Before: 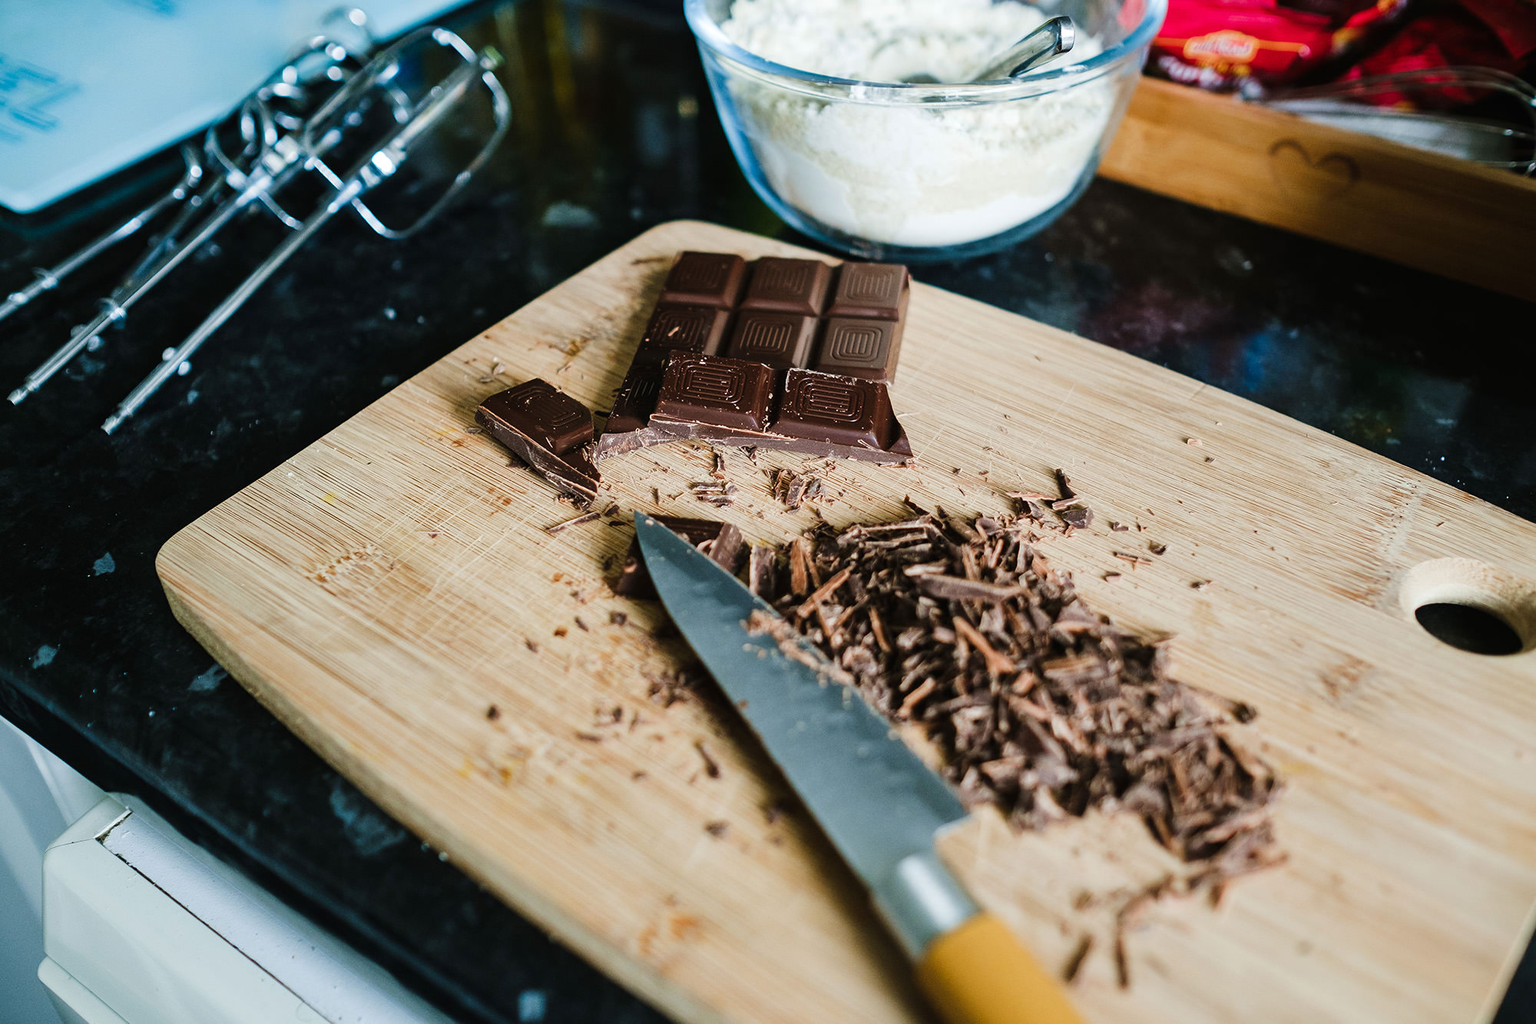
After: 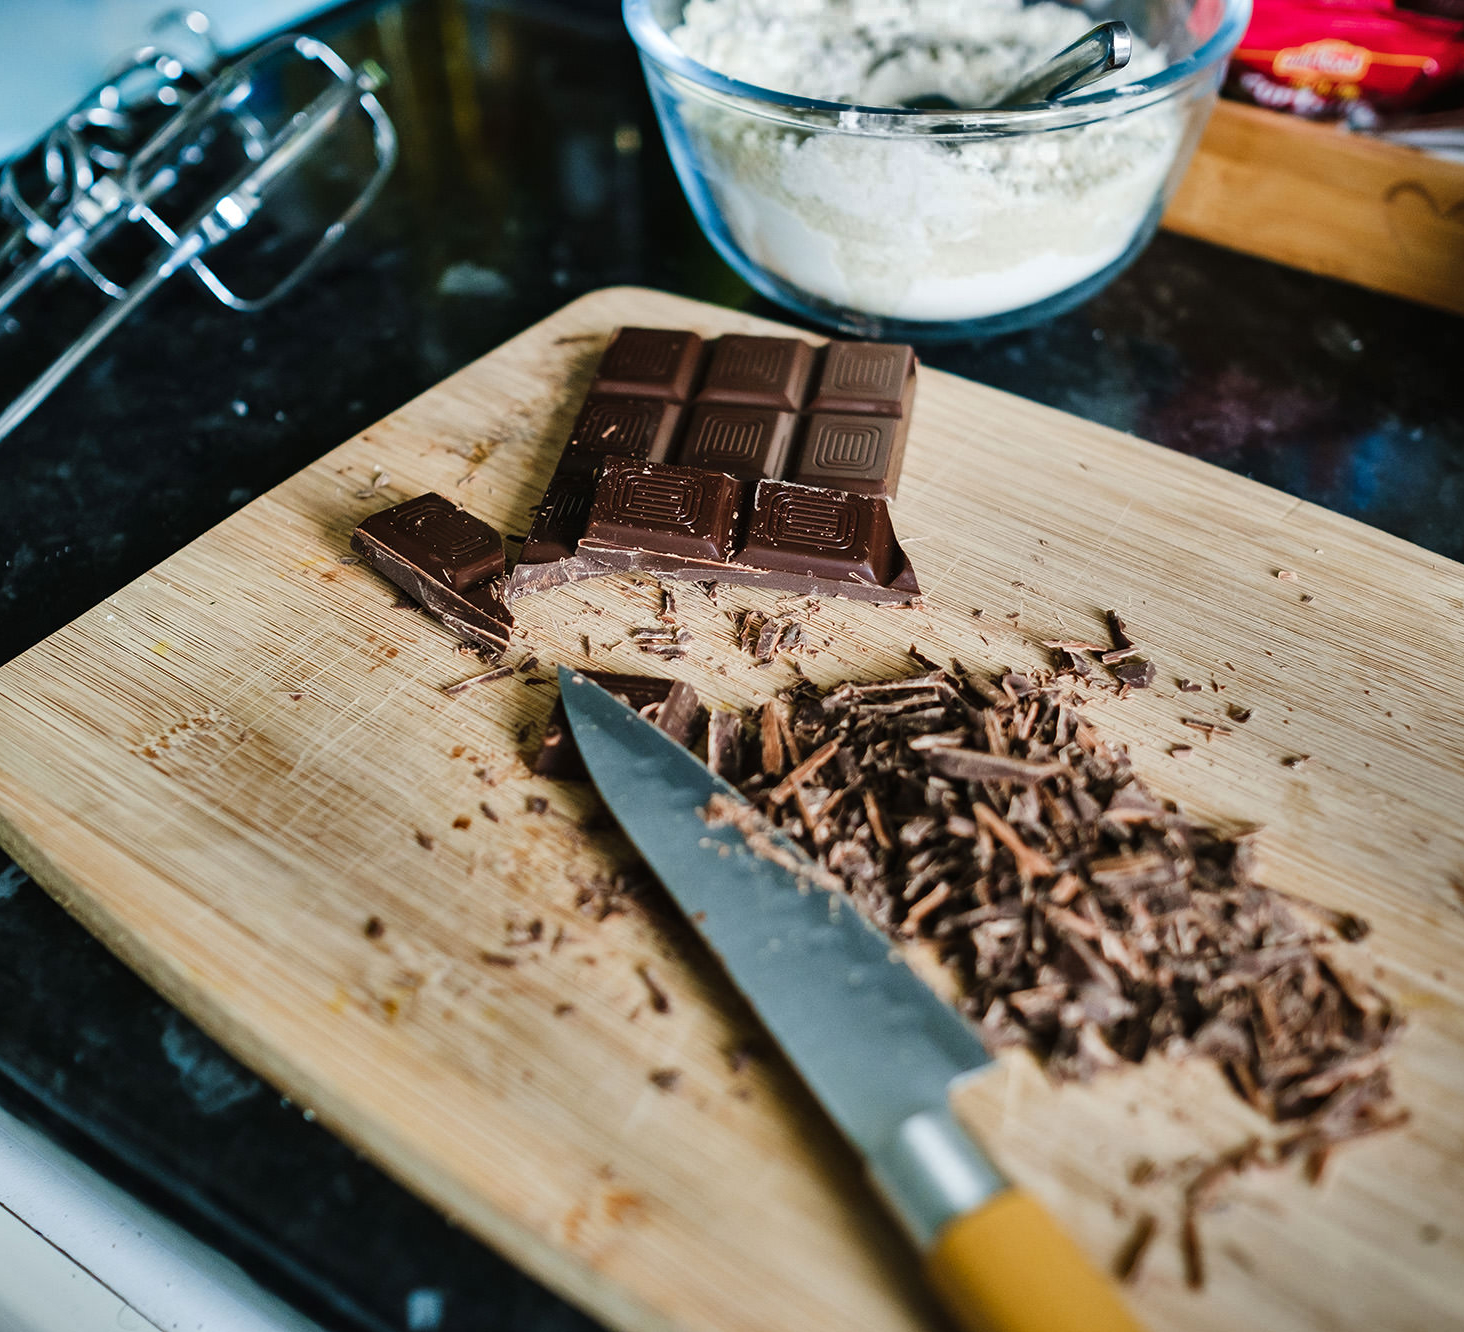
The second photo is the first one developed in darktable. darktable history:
crop: left 13.443%, right 13.31%
shadows and highlights: shadows 19.13, highlights -83.41, soften with gaussian
